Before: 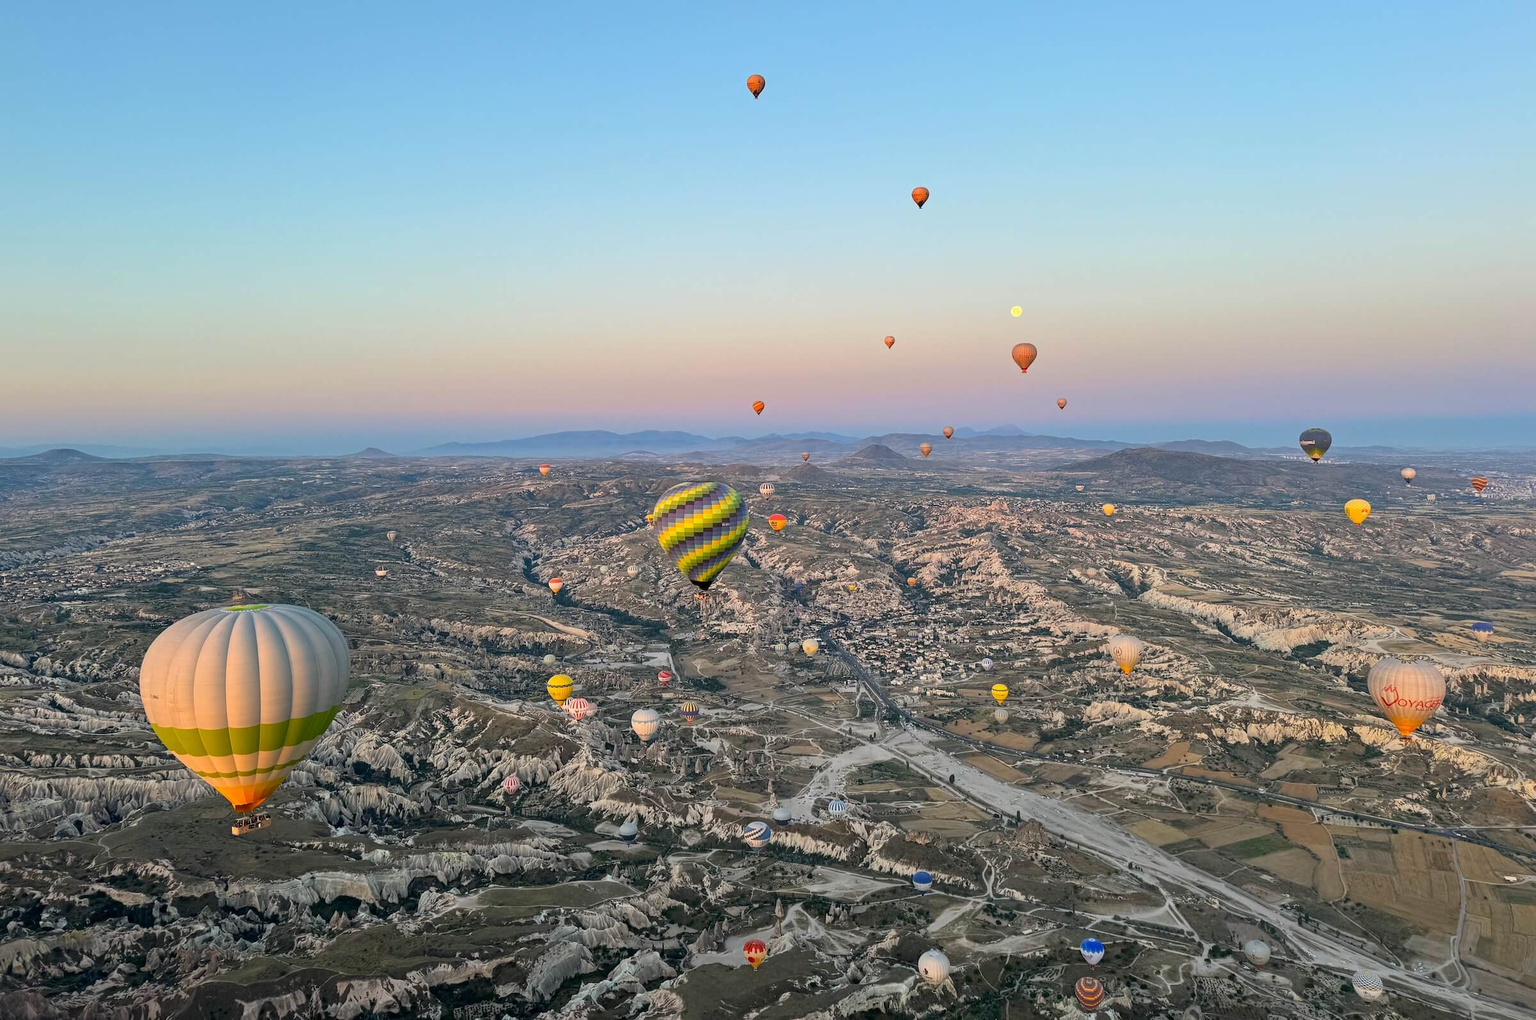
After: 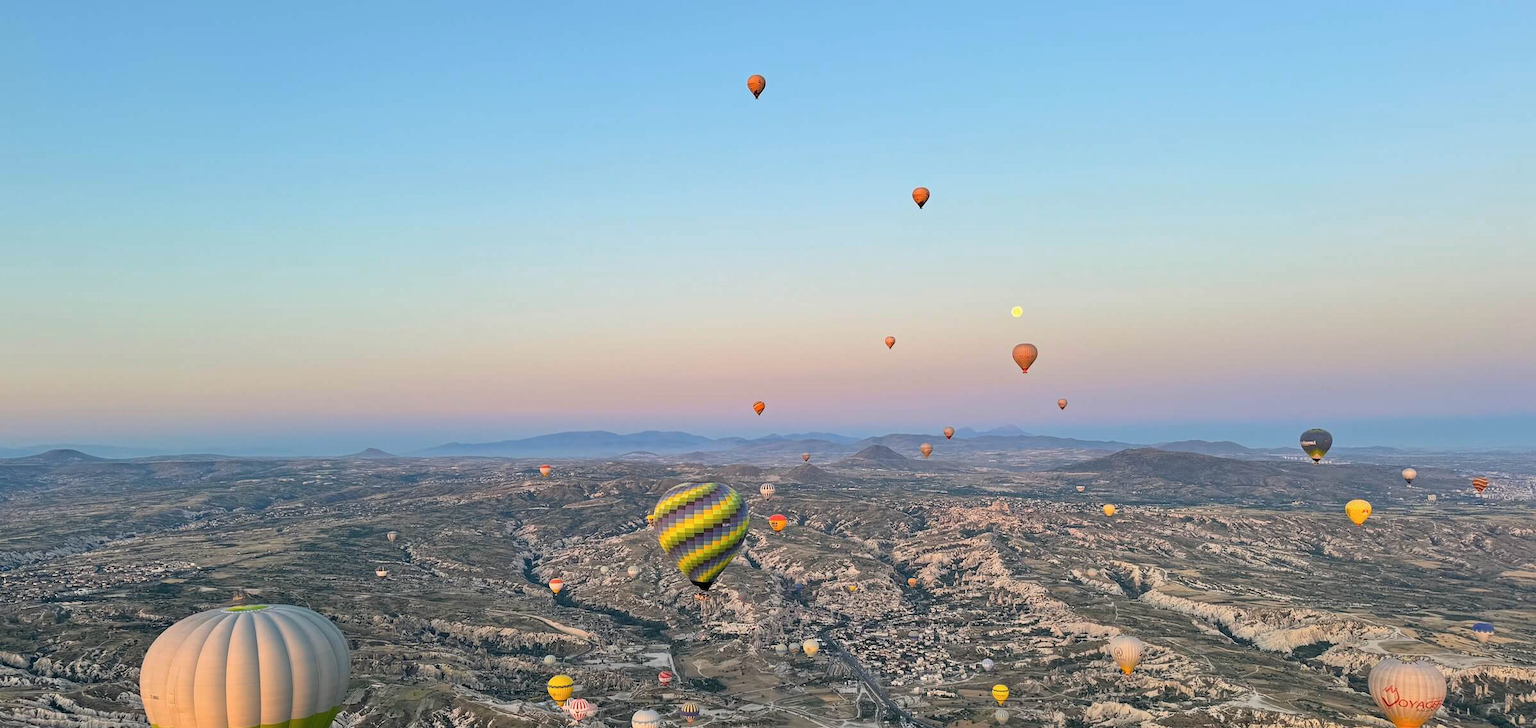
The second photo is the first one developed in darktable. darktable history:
crop: bottom 28.576%
color zones: curves: ch0 [(0.25, 0.5) (0.428, 0.473) (0.75, 0.5)]; ch1 [(0.243, 0.479) (0.398, 0.452) (0.75, 0.5)]
